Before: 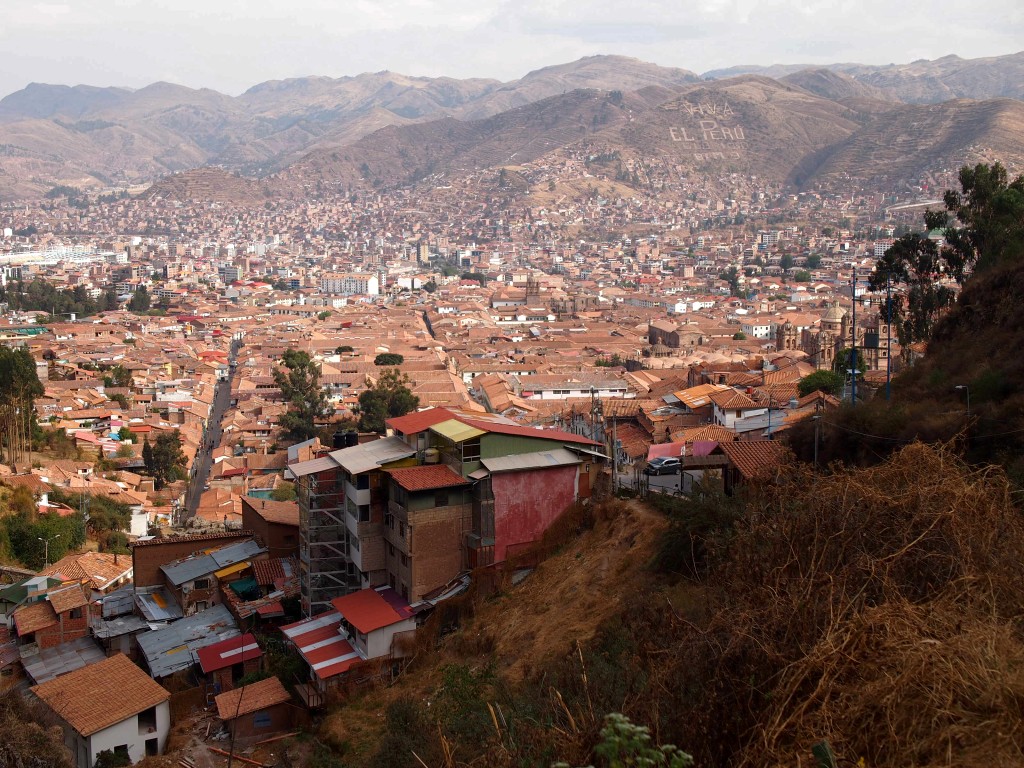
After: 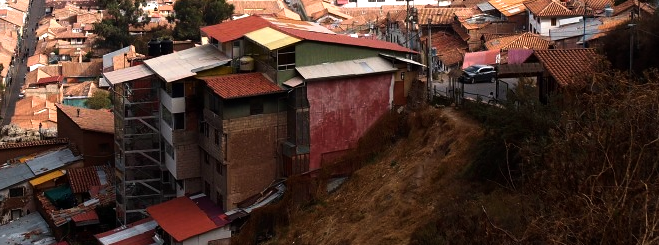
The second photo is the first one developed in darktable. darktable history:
tone equalizer: -8 EV -0.75 EV, -7 EV -0.7 EV, -6 EV -0.6 EV, -5 EV -0.4 EV, -3 EV 0.4 EV, -2 EV 0.6 EV, -1 EV 0.7 EV, +0 EV 0.75 EV, edges refinement/feathering 500, mask exposure compensation -1.57 EV, preserve details no
vignetting: fall-off start 91.19%
crop: left 18.091%, top 51.13%, right 17.525%, bottom 16.85%
shadows and highlights: shadows 0, highlights 40
